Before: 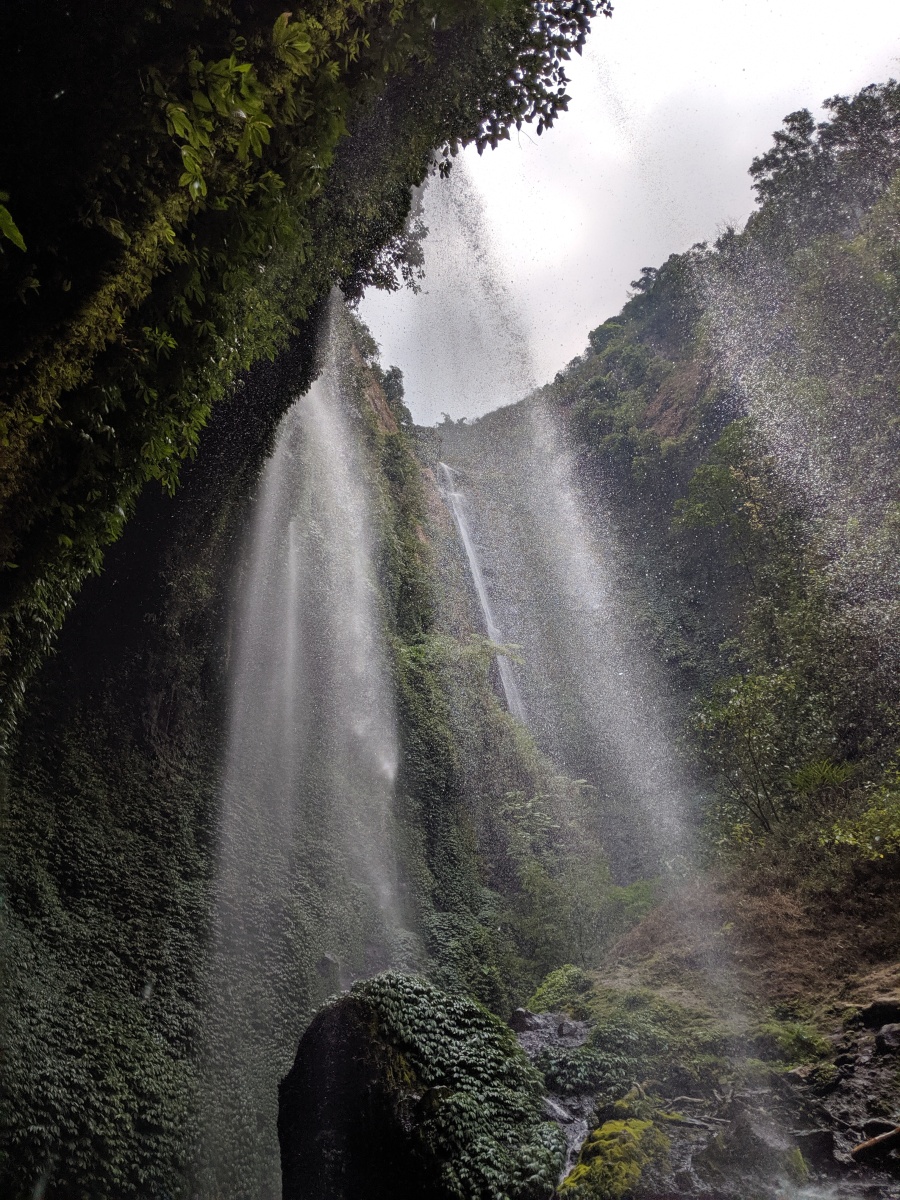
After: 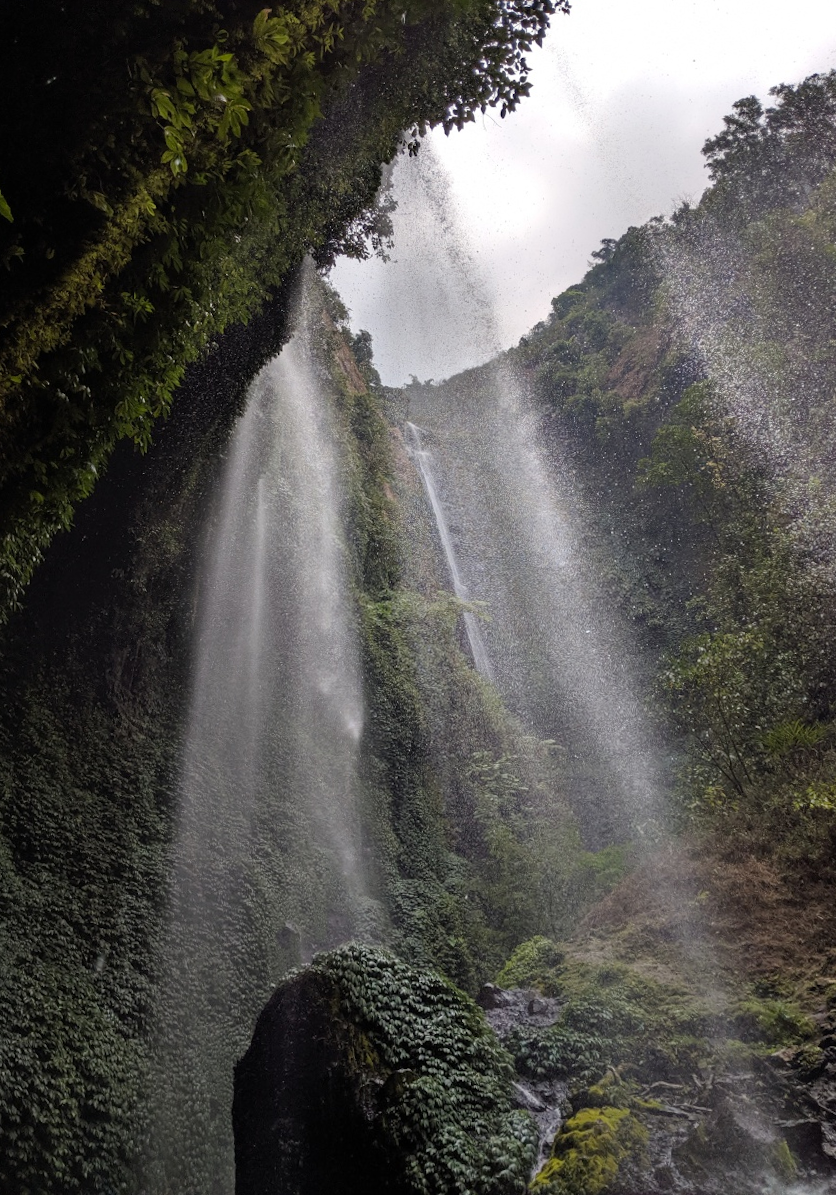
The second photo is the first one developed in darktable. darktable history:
vibrance: vibrance 22%
rotate and perspective: rotation 0.215°, lens shift (vertical) -0.139, crop left 0.069, crop right 0.939, crop top 0.002, crop bottom 0.996
